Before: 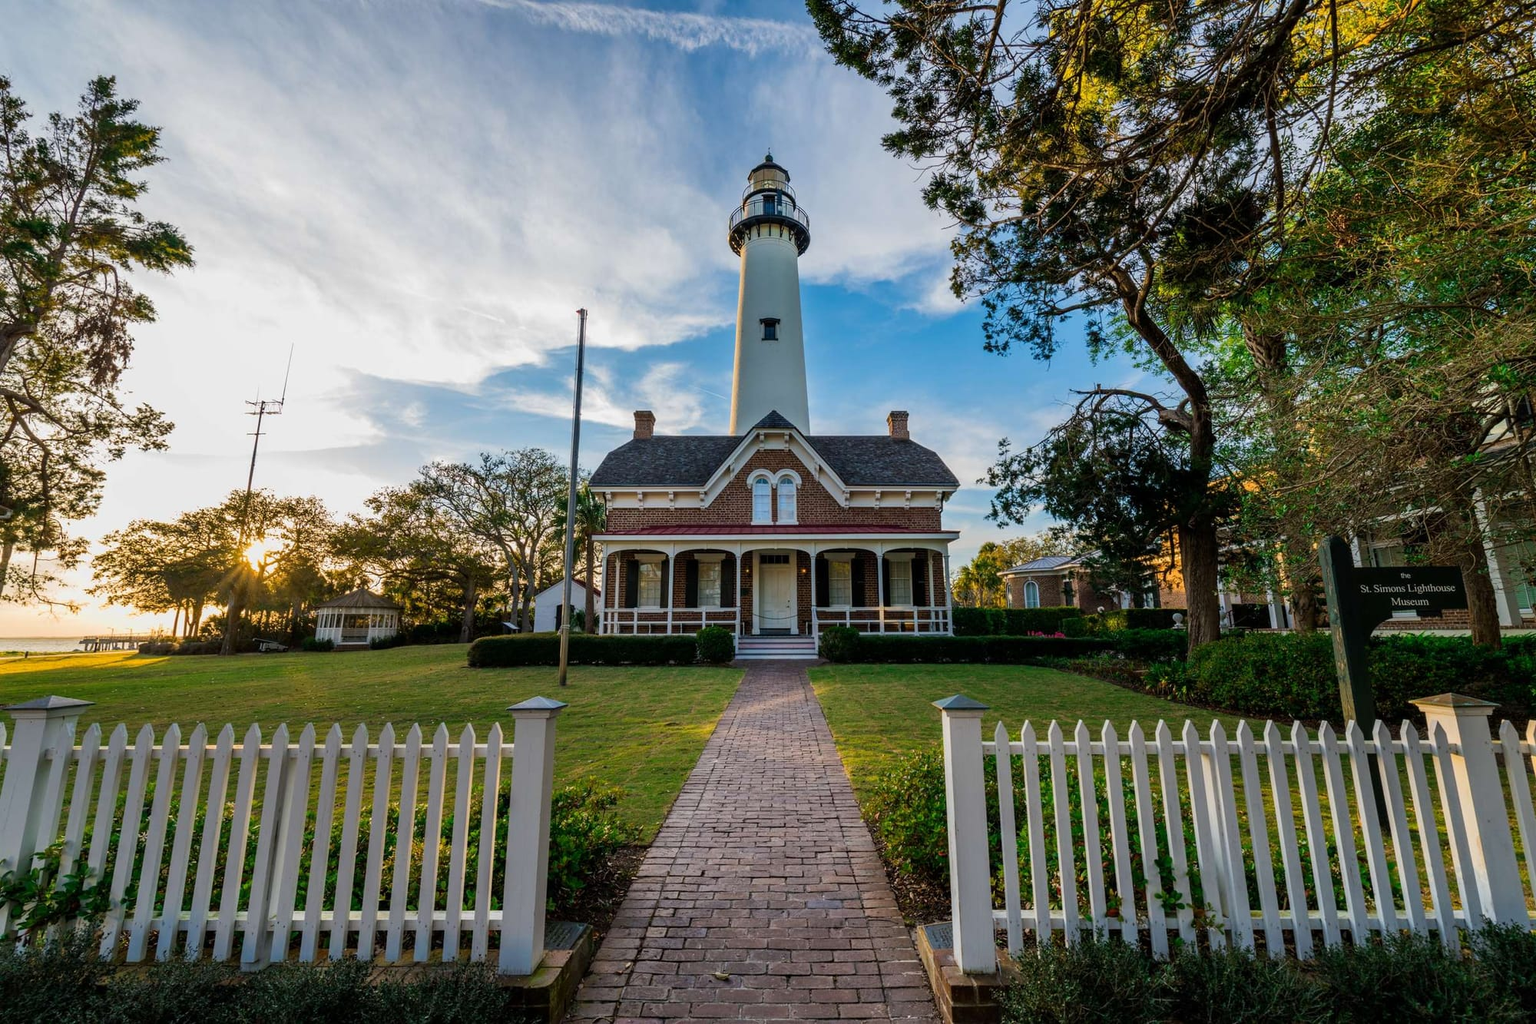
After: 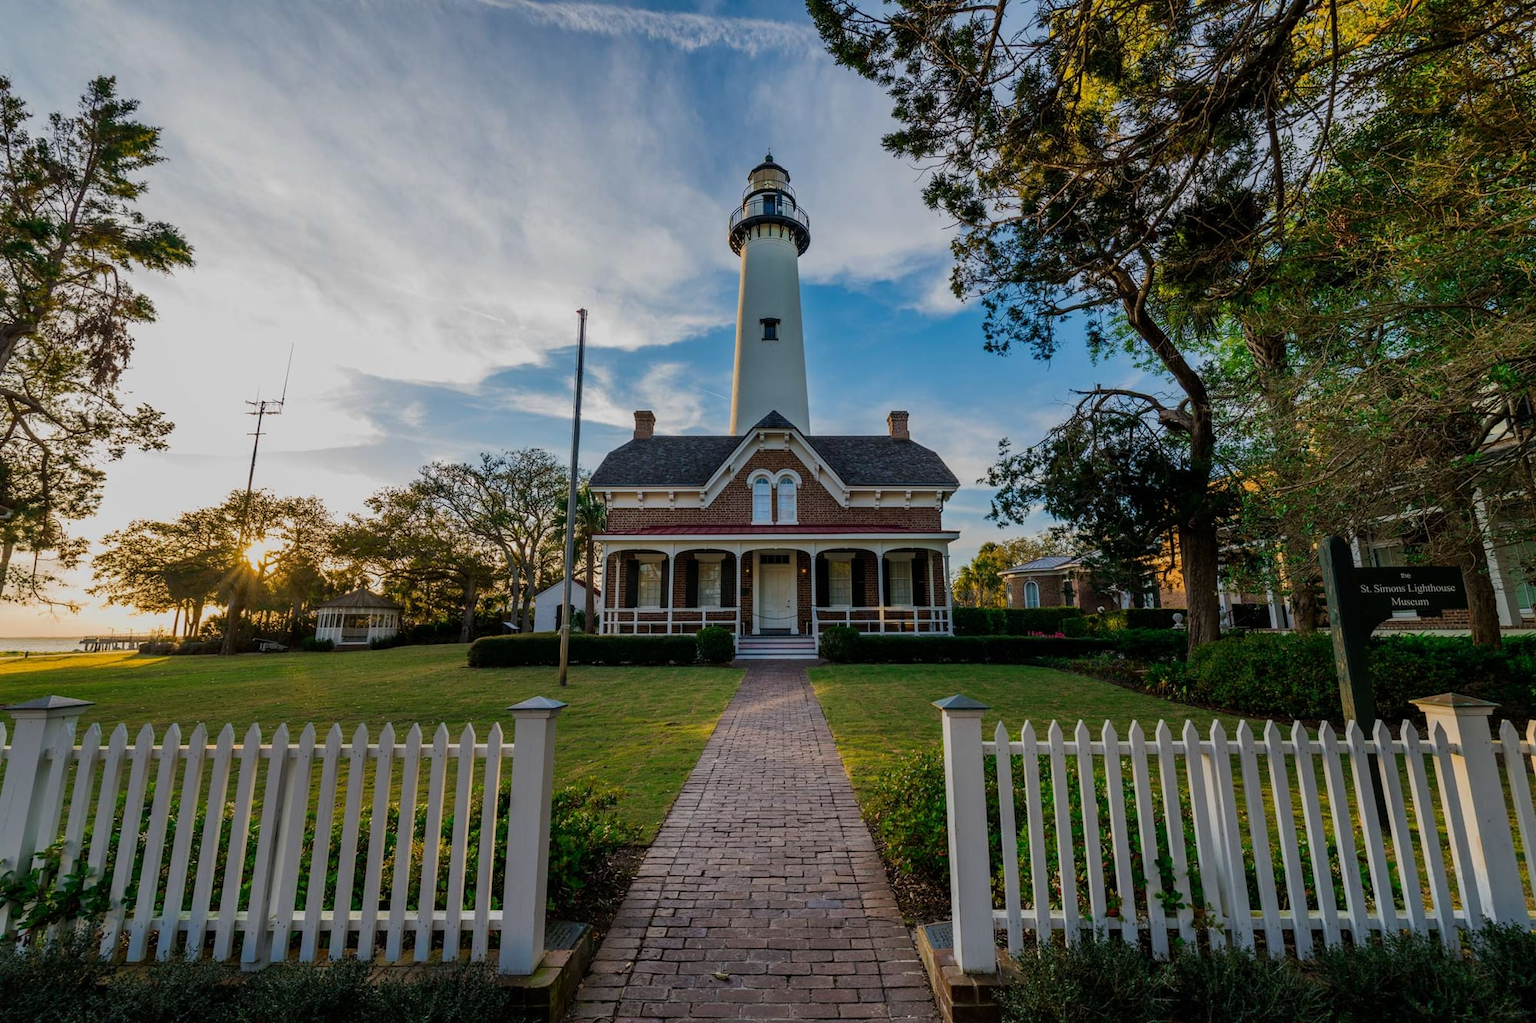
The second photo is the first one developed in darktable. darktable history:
exposure: exposure -0.424 EV, compensate highlight preservation false
